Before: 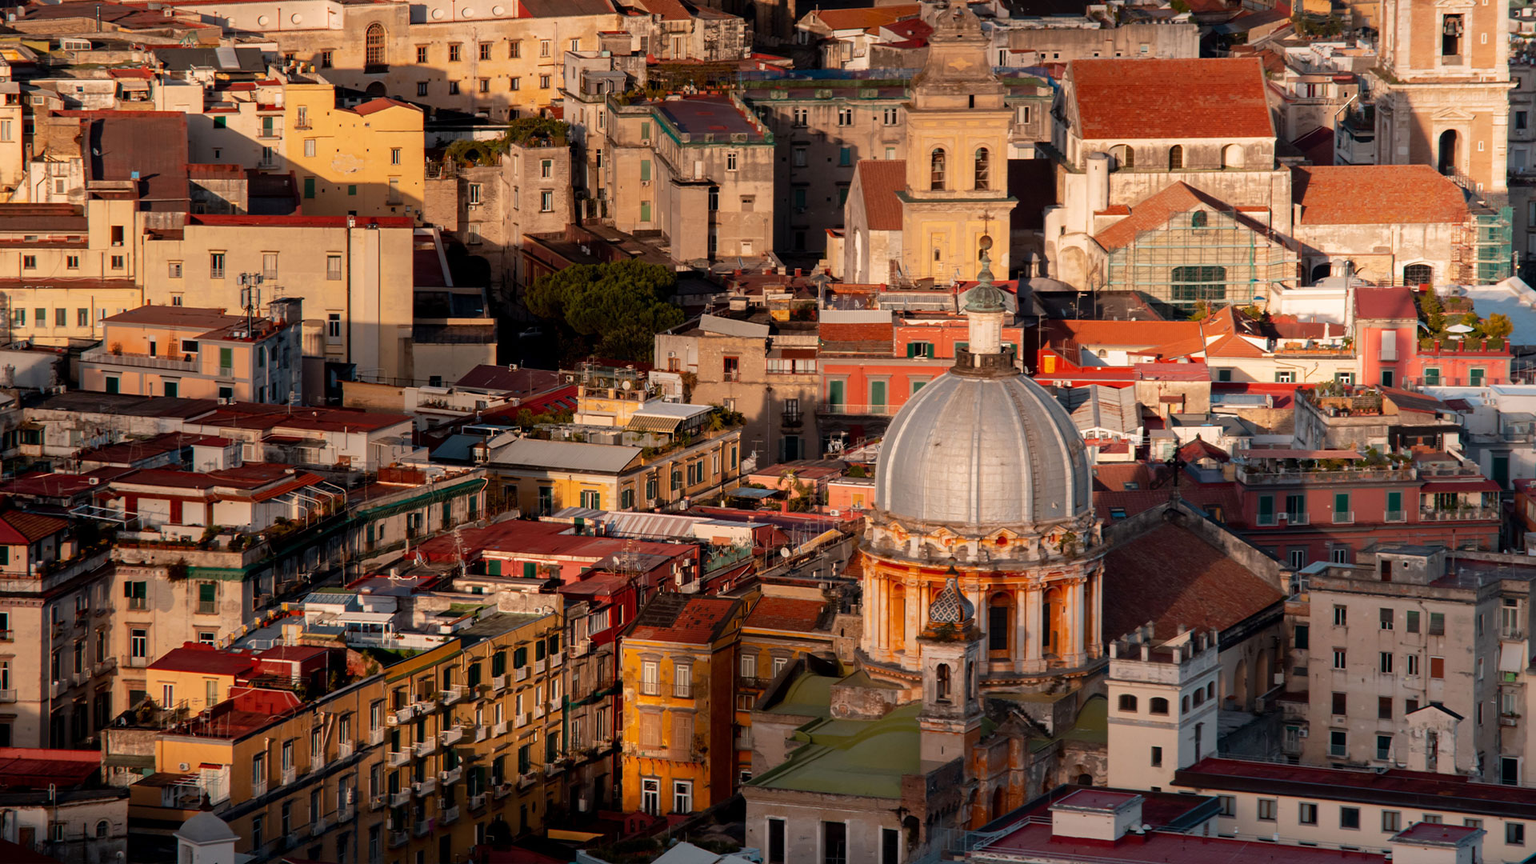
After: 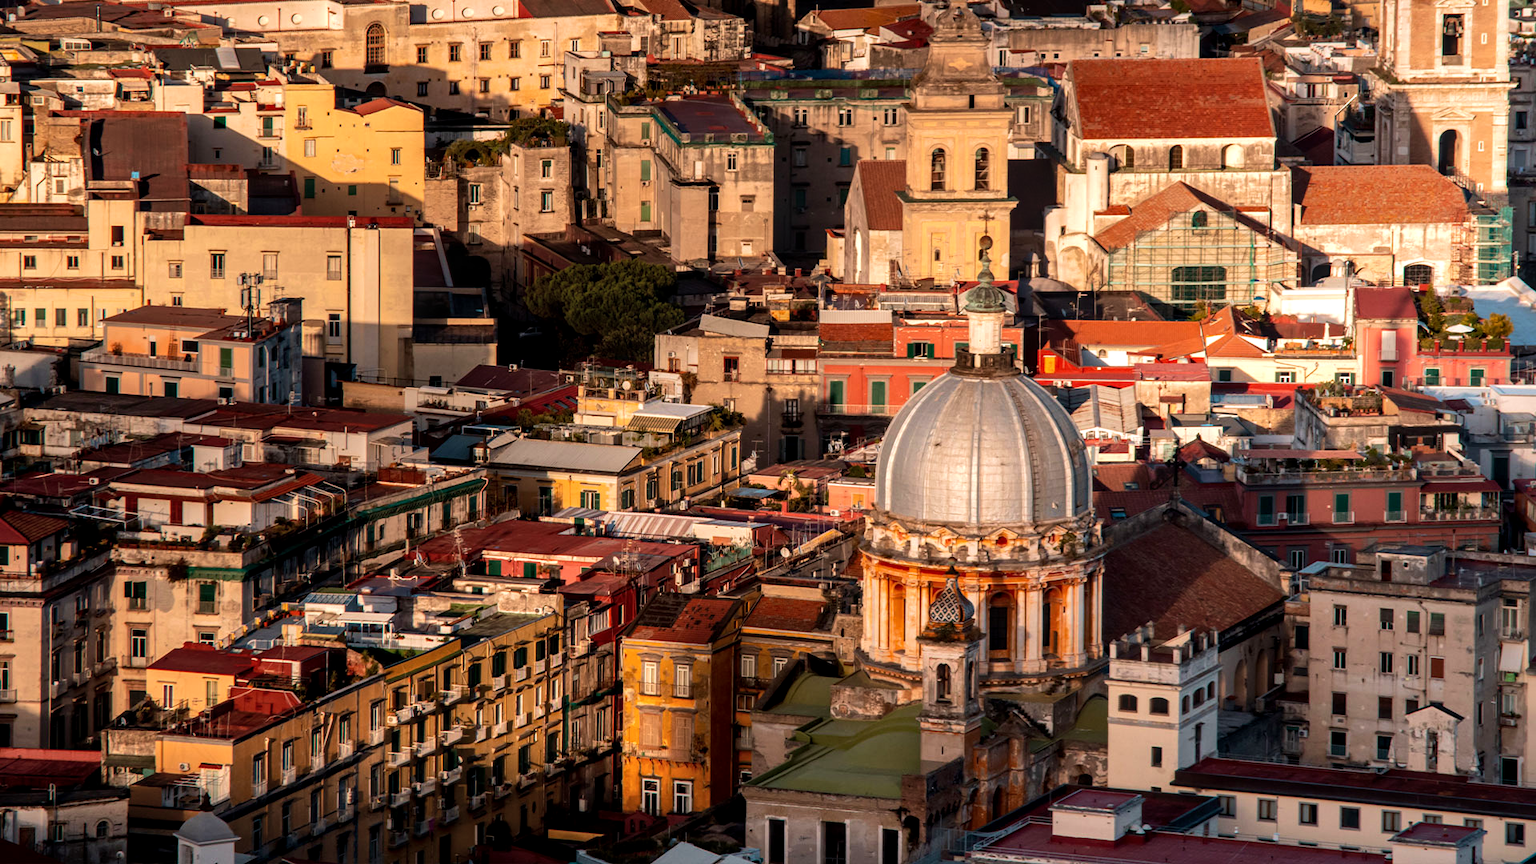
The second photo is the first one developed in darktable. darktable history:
local contrast: on, module defaults
velvia: on, module defaults
shadows and highlights: shadows 24.5, highlights -78.15, soften with gaussian
tone equalizer: -8 EV -0.417 EV, -7 EV -0.389 EV, -6 EV -0.333 EV, -5 EV -0.222 EV, -3 EV 0.222 EV, -2 EV 0.333 EV, -1 EV 0.389 EV, +0 EV 0.417 EV, edges refinement/feathering 500, mask exposure compensation -1.57 EV, preserve details no
